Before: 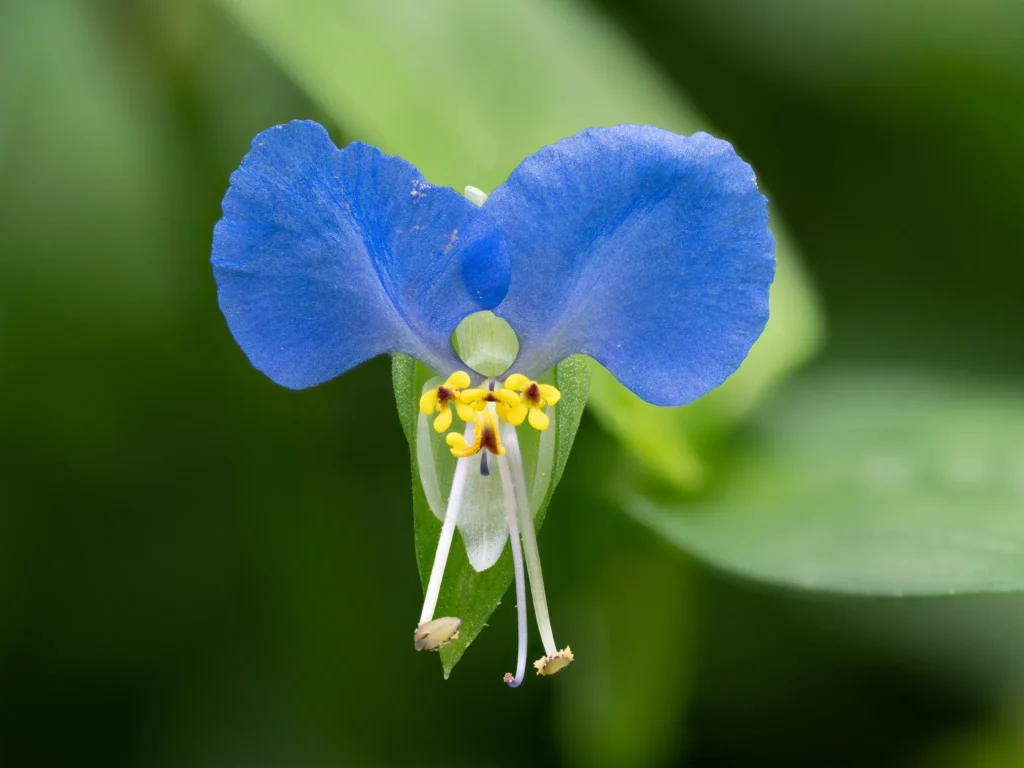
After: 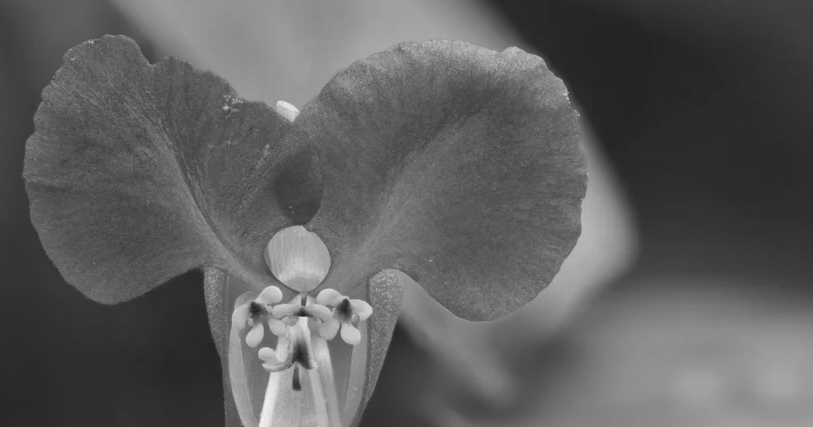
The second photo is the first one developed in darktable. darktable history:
local contrast: mode bilateral grid, contrast 10, coarseness 25, detail 110%, midtone range 0.2
monochrome: a 0, b 0, size 0.5, highlights 0.57
crop: left 18.38%, top 11.092%, right 2.134%, bottom 33.217%
white balance: red 1.029, blue 0.92
